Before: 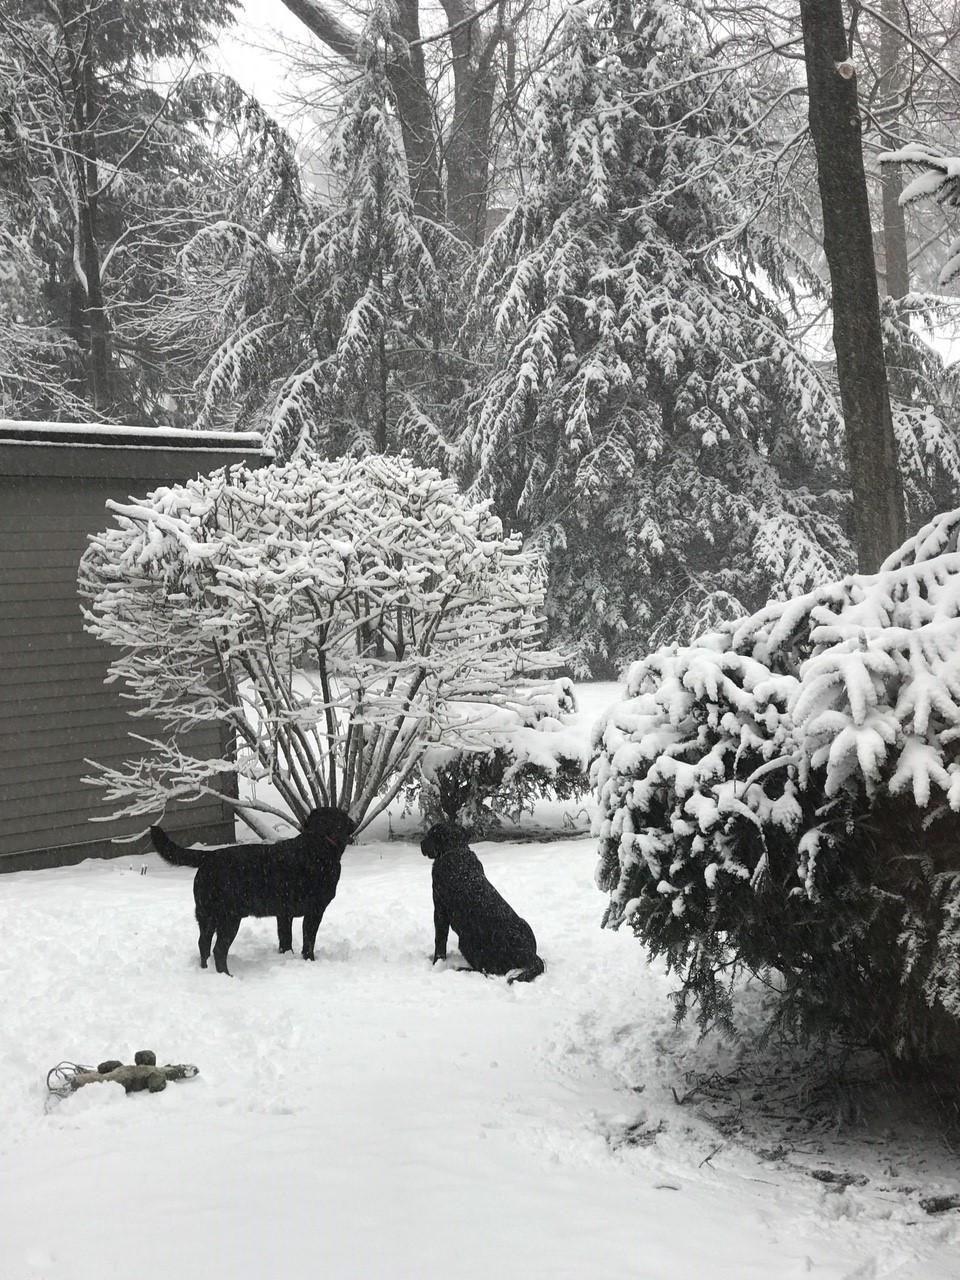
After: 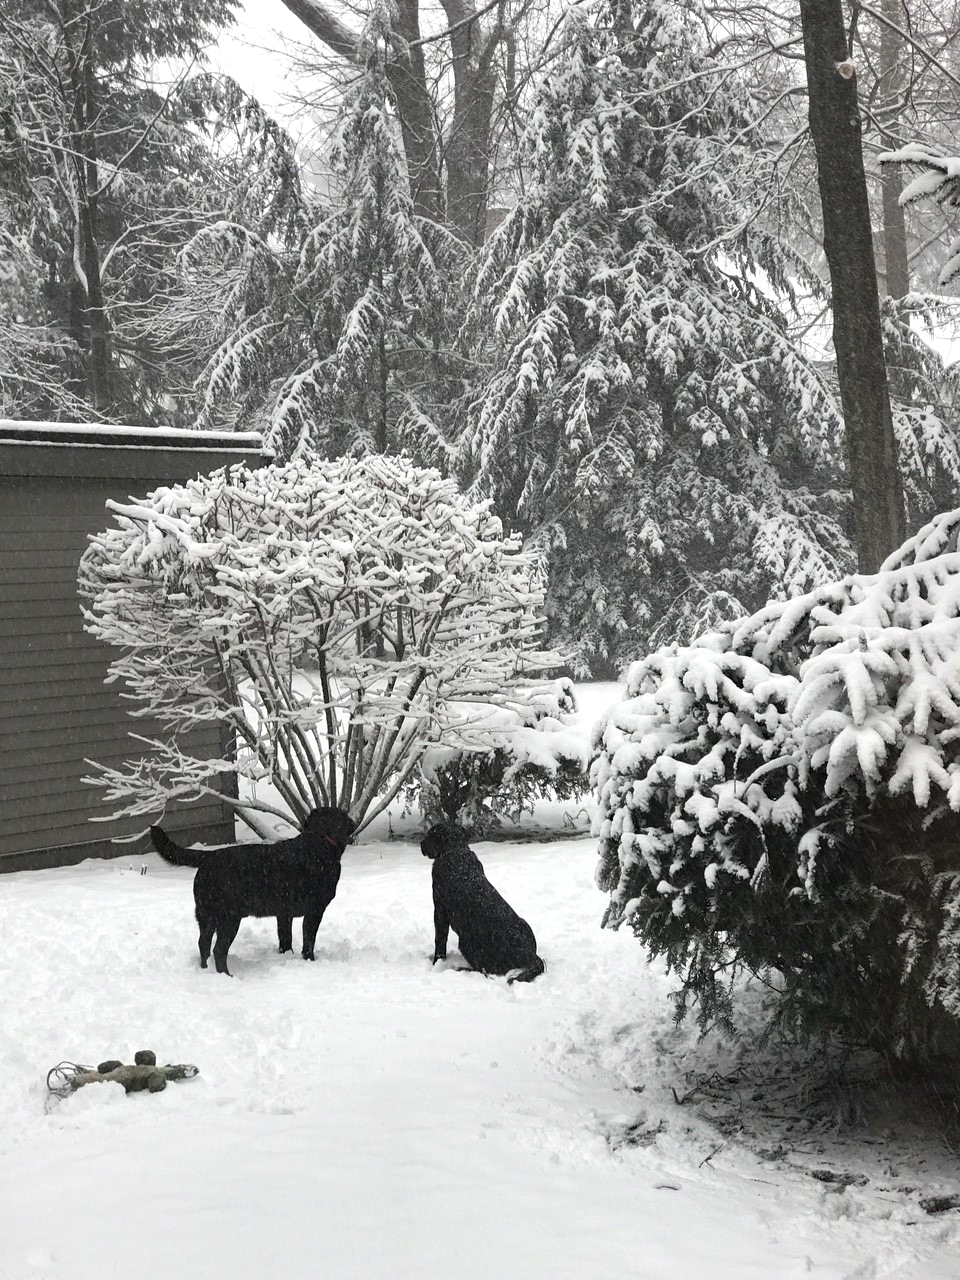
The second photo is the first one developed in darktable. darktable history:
haze removal: compatibility mode true, adaptive false
exposure: exposure 0.131 EV, compensate highlight preservation false
